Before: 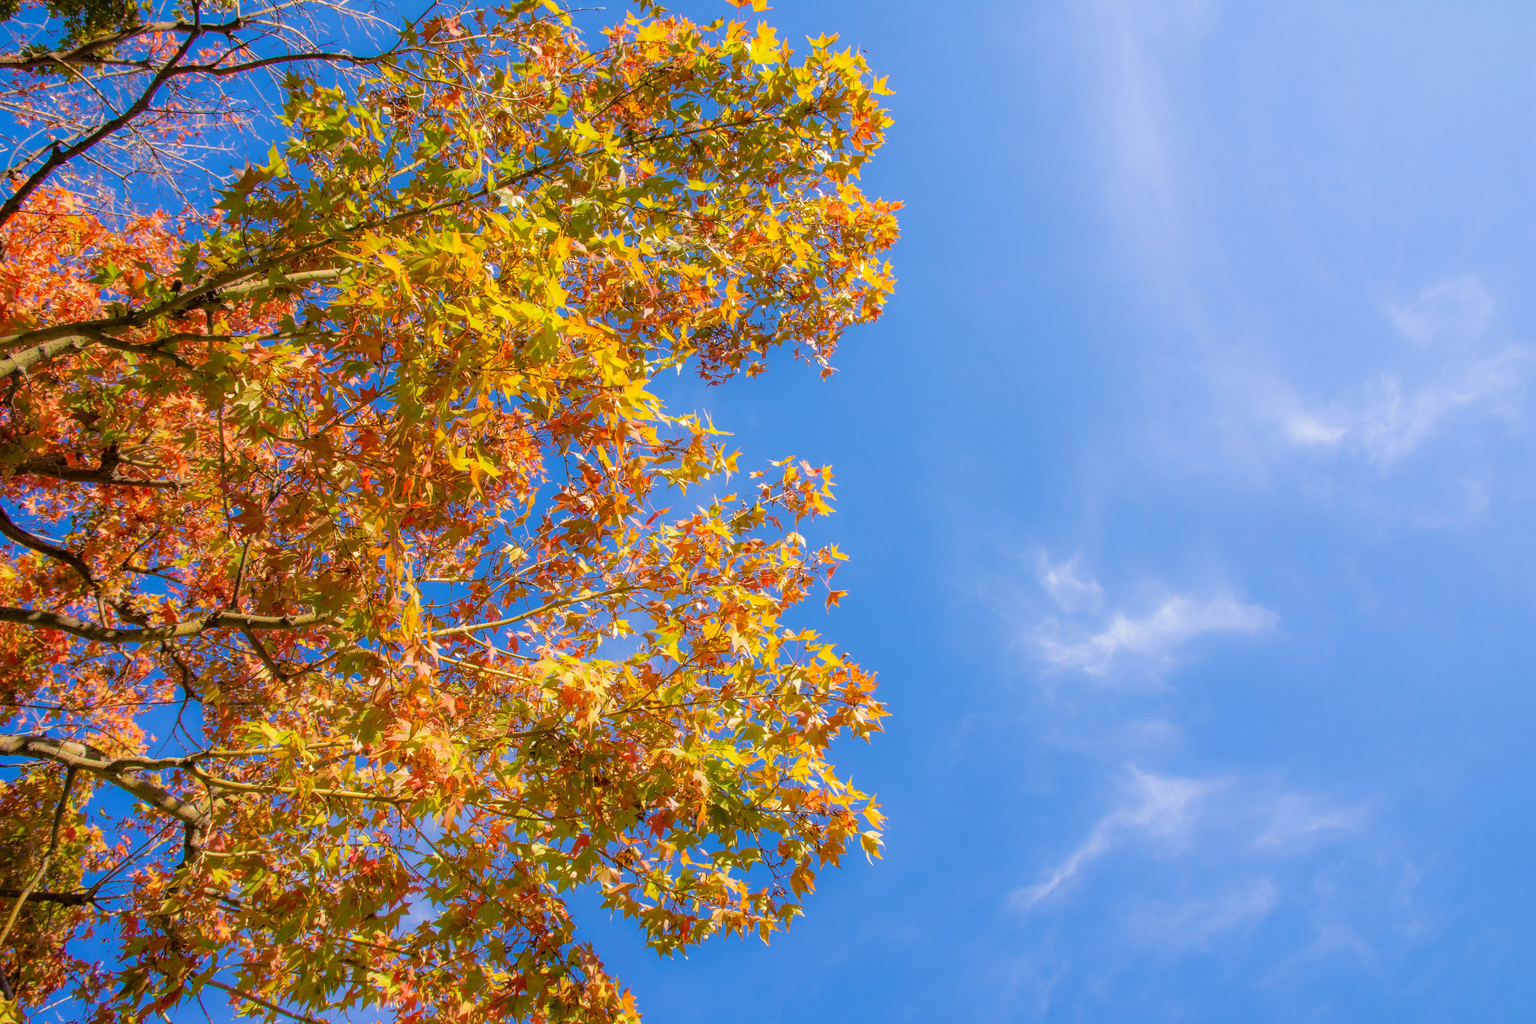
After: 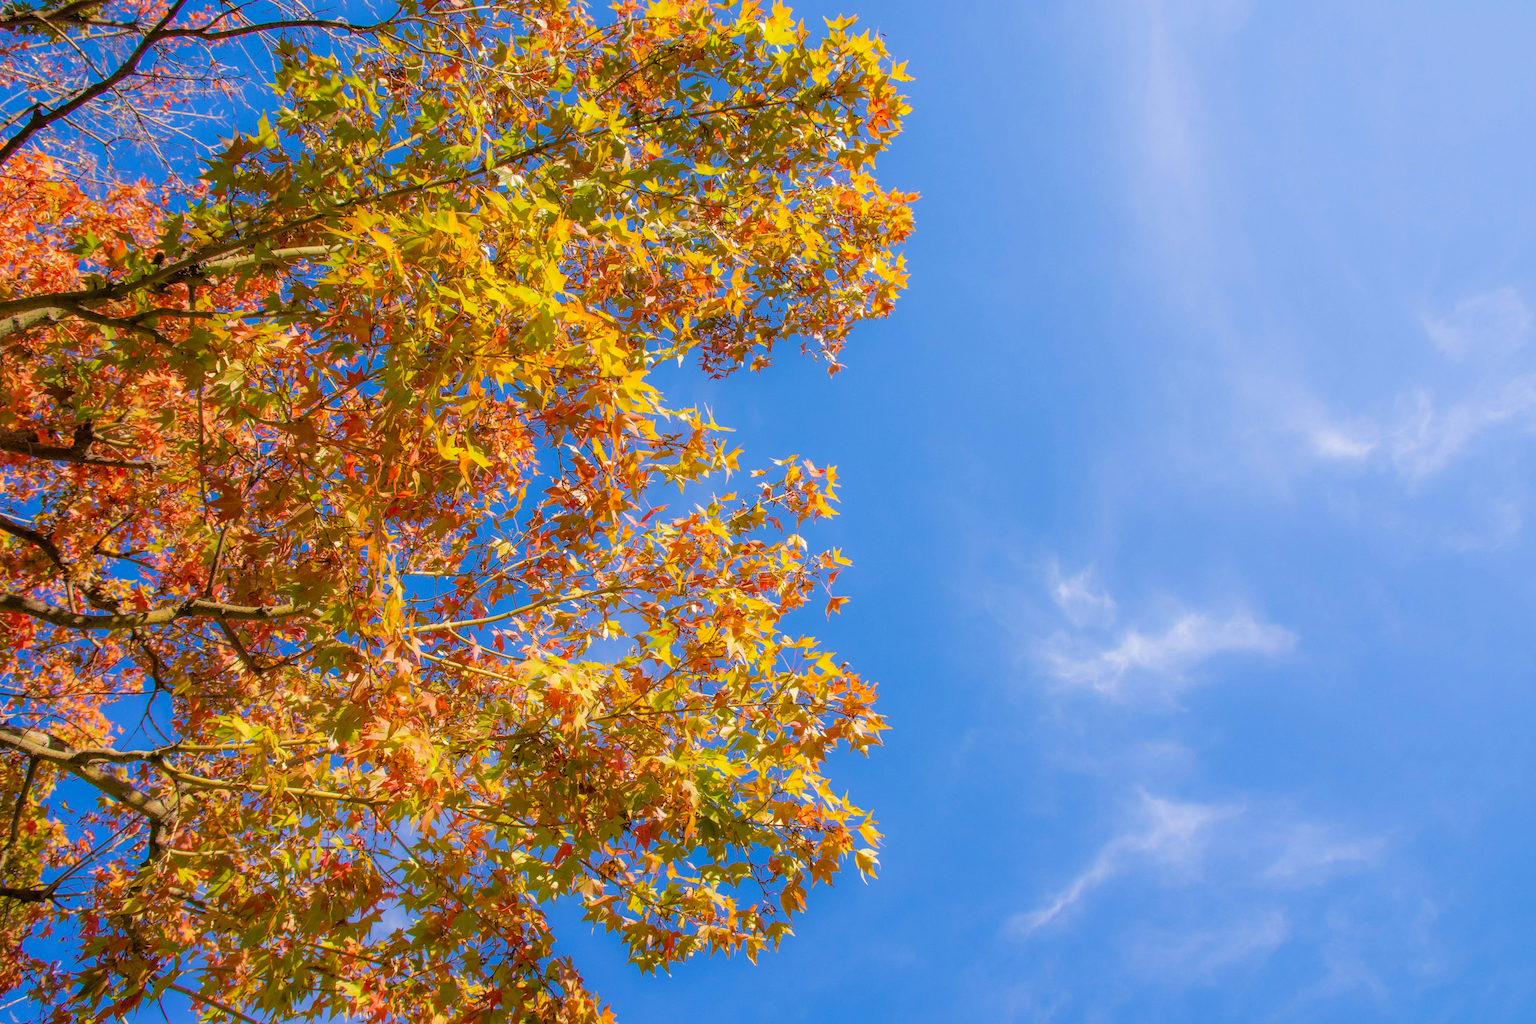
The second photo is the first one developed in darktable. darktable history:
crop and rotate: angle -1.69°
contrast brightness saturation: contrast -0.02, brightness -0.01, saturation 0.03
